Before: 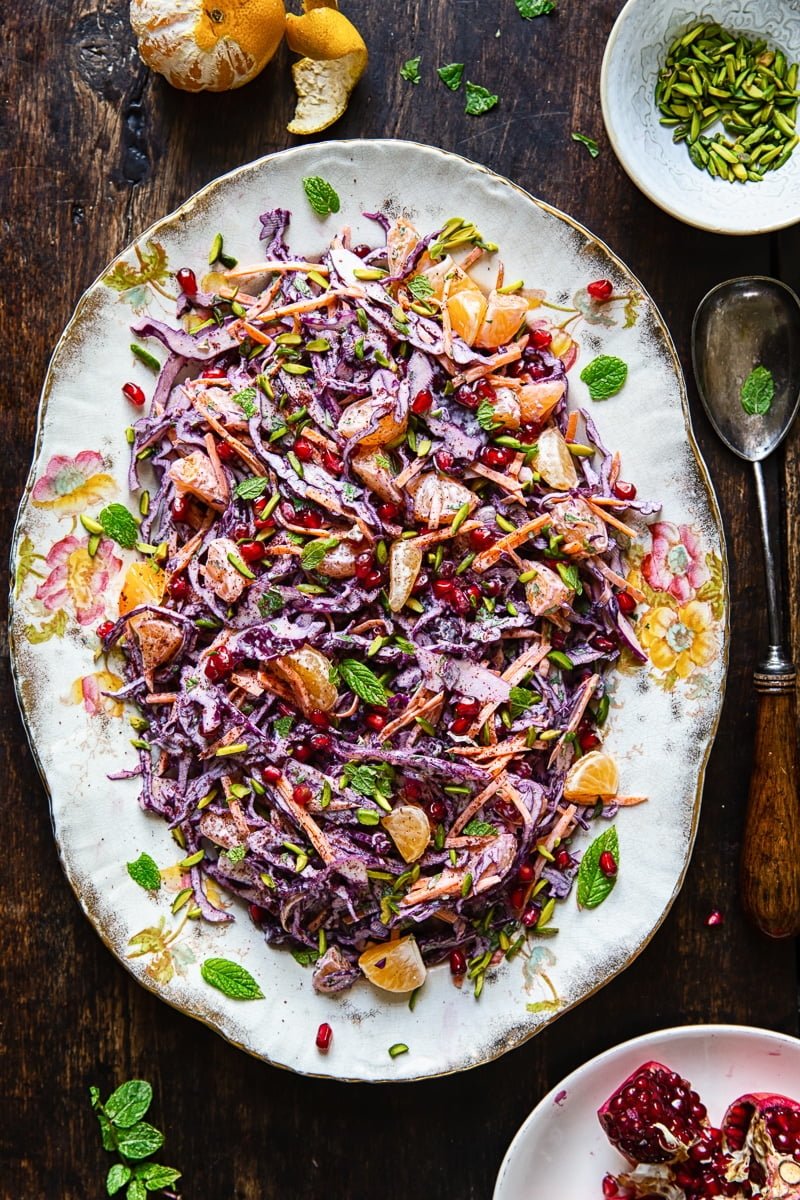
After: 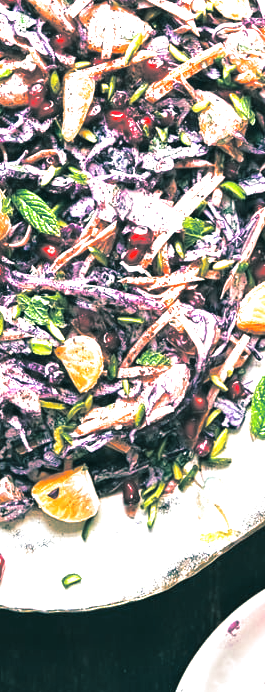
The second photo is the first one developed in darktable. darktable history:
split-toning: shadows › hue 186.43°, highlights › hue 49.29°, compress 30.29%
exposure: black level correction -0.002, exposure 1.35 EV, compensate highlight preservation false
crop: left 40.878%, top 39.176%, right 25.993%, bottom 3.081%
